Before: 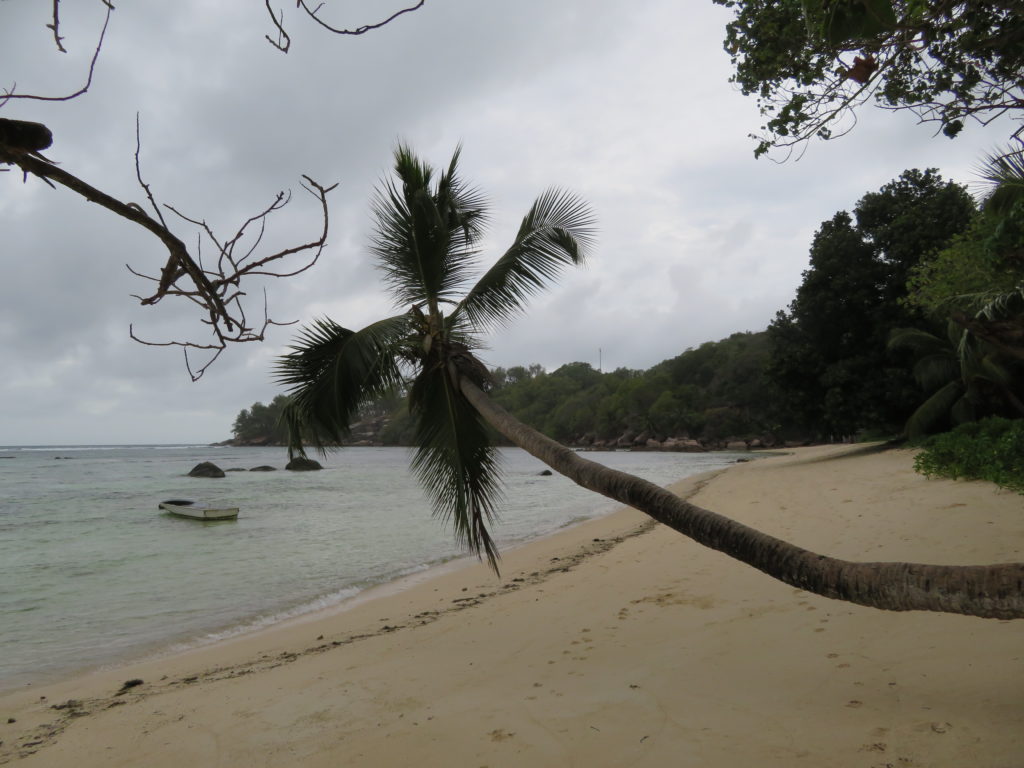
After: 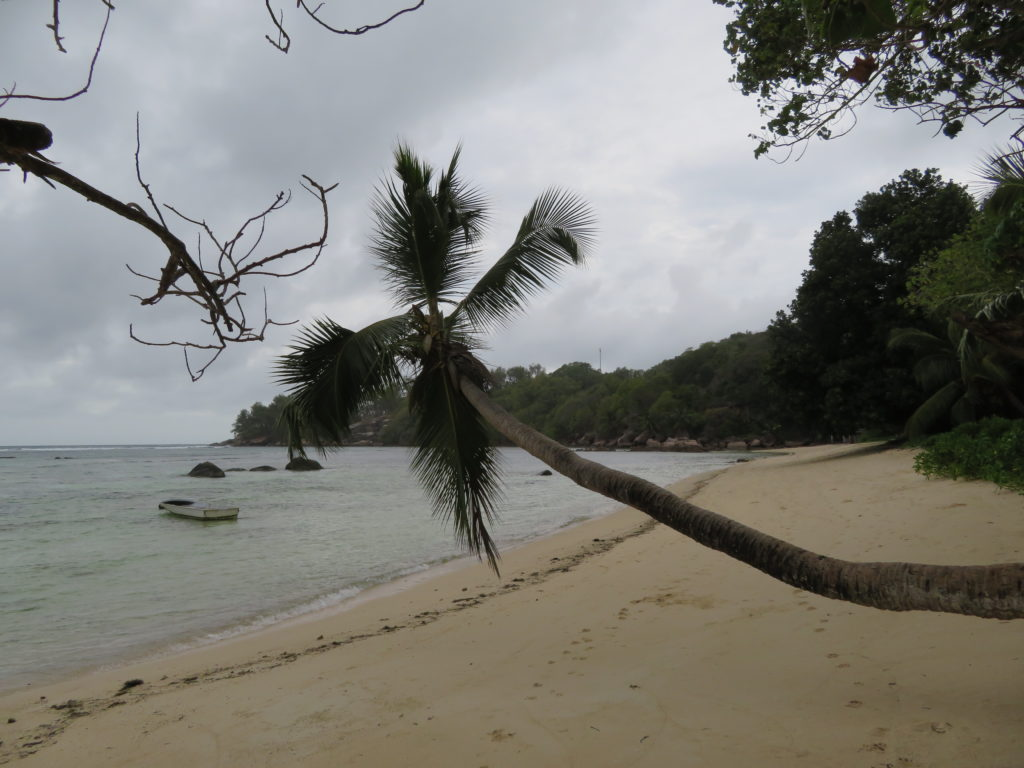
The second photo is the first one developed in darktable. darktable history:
exposure: exposure -0.058 EV, compensate exposure bias true, compensate highlight preservation false
